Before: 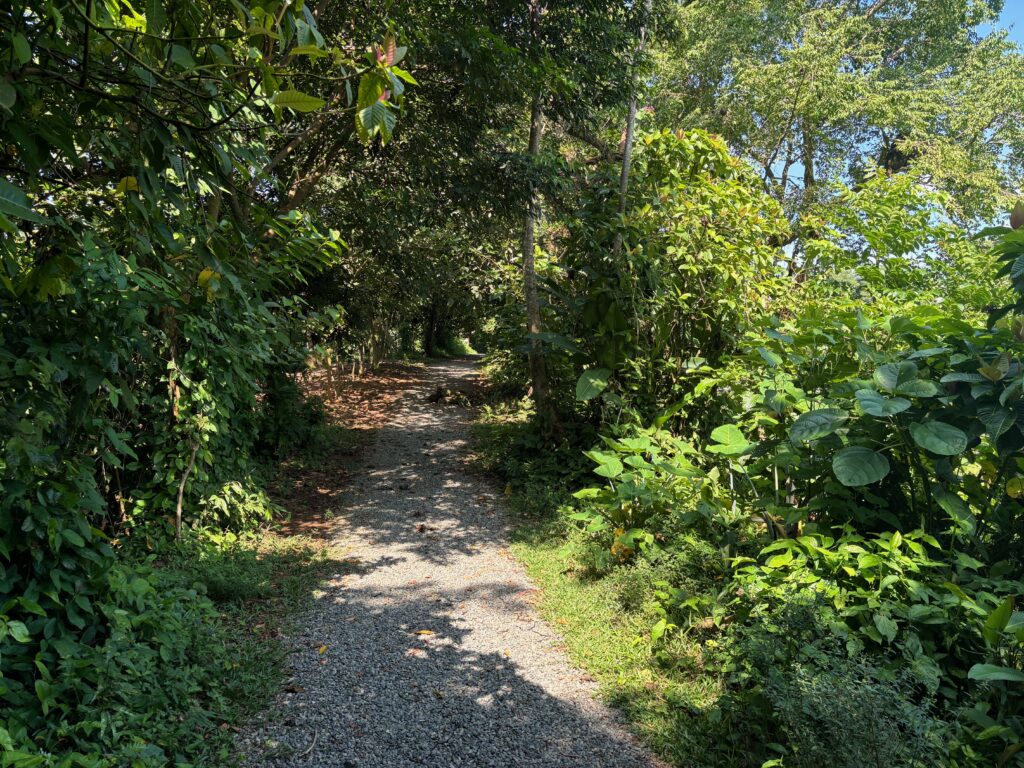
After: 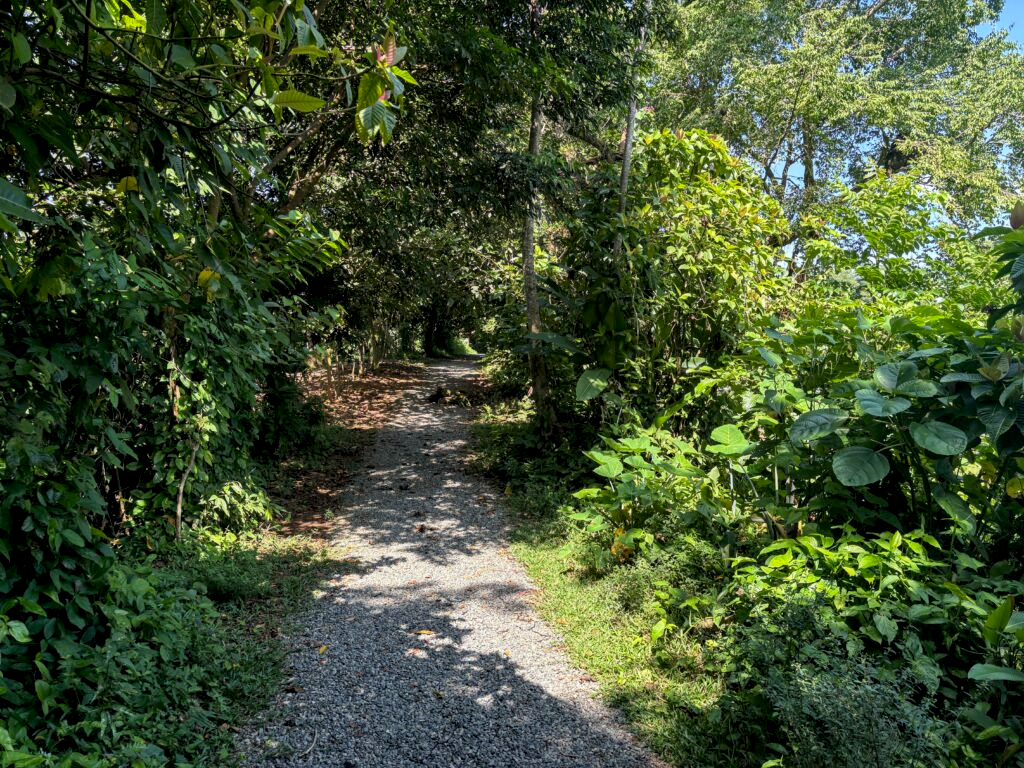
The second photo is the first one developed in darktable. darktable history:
white balance: red 0.974, blue 1.044
local contrast: on, module defaults
